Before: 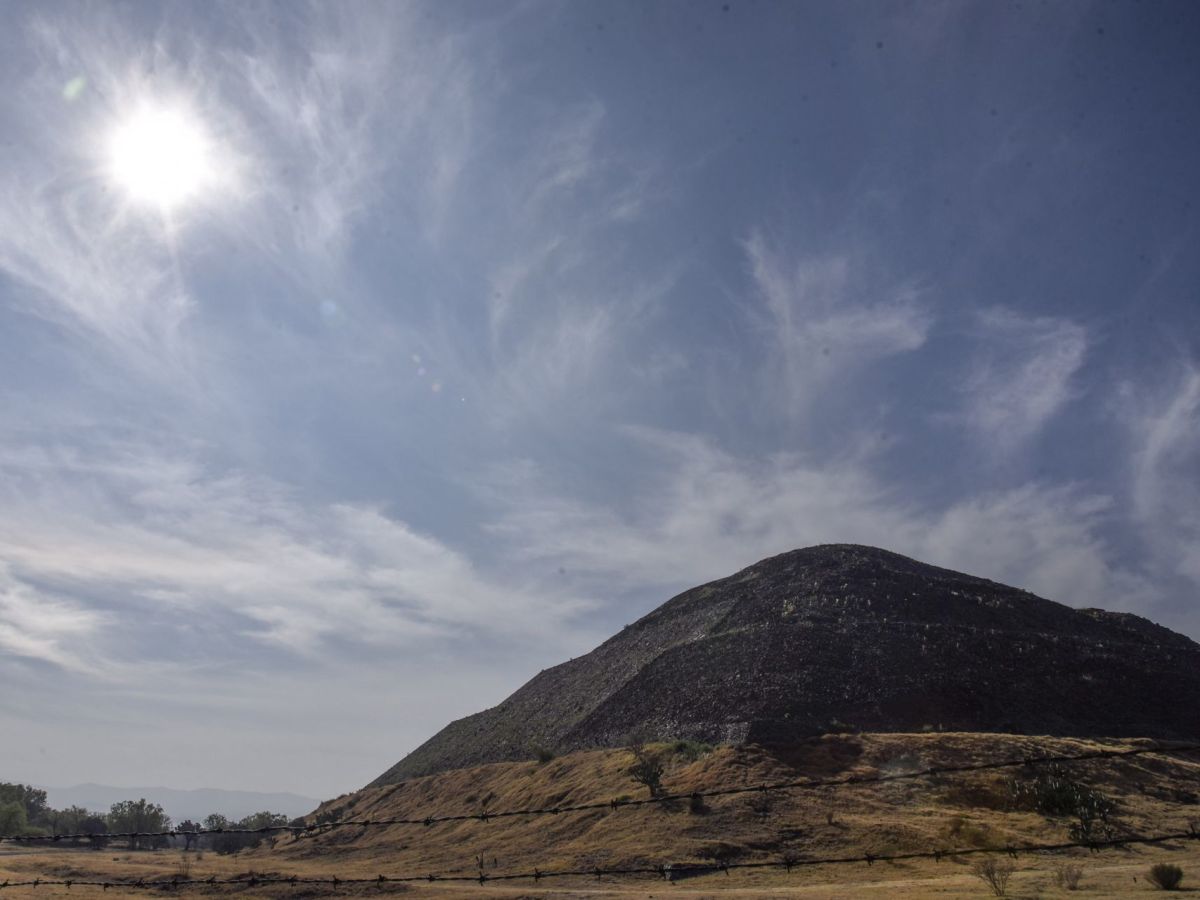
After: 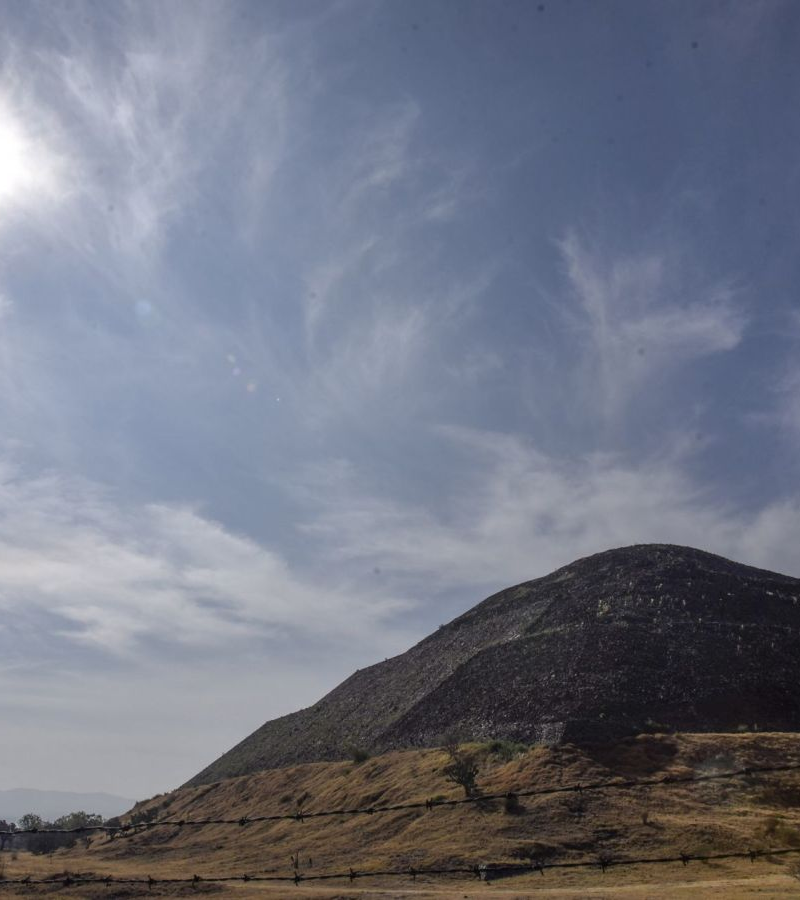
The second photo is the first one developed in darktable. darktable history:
crop and rotate: left 15.459%, right 17.845%
